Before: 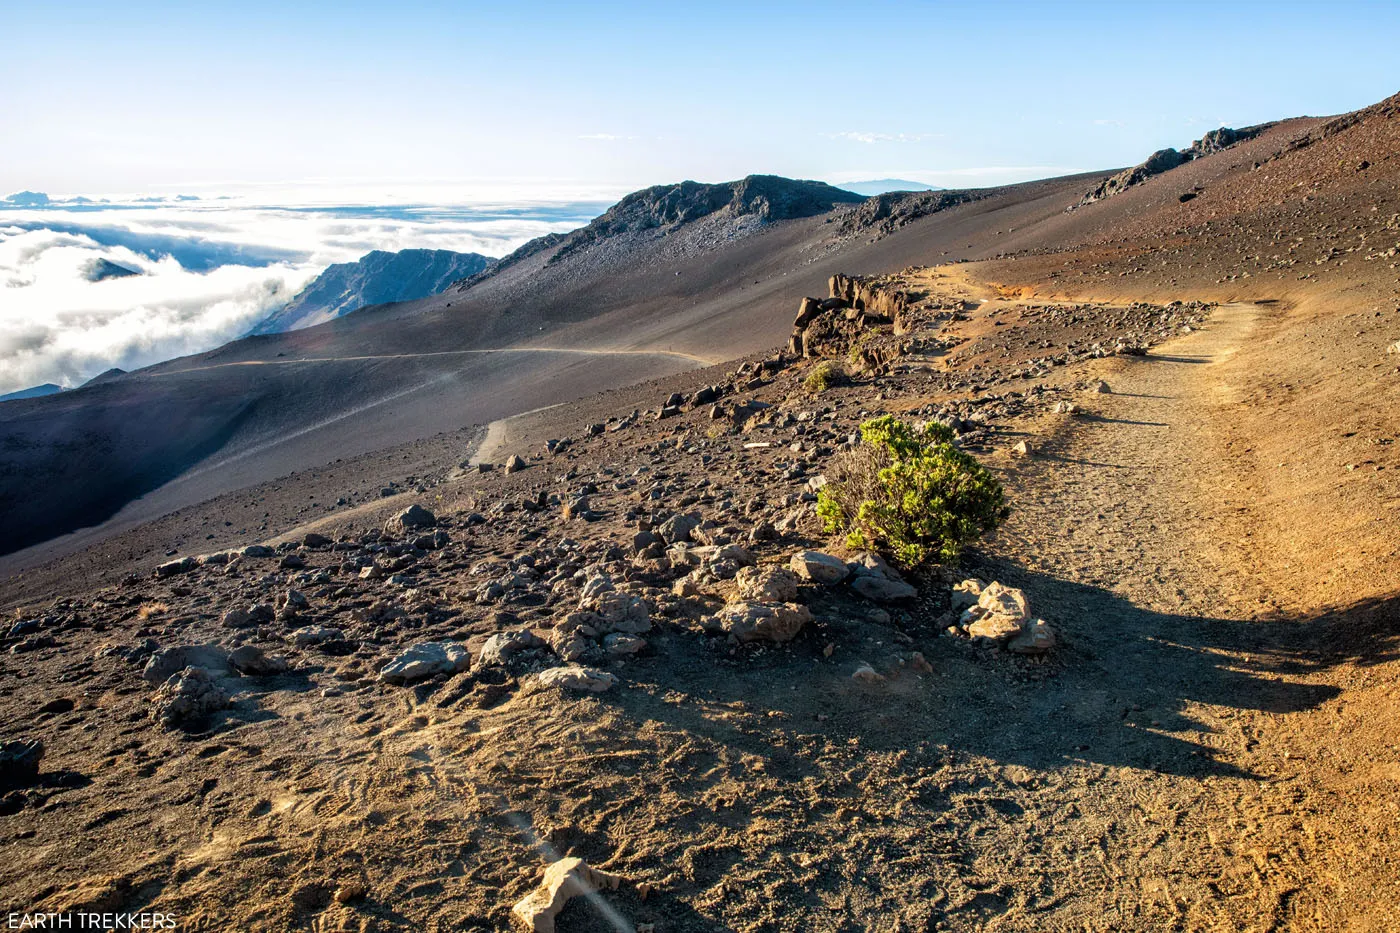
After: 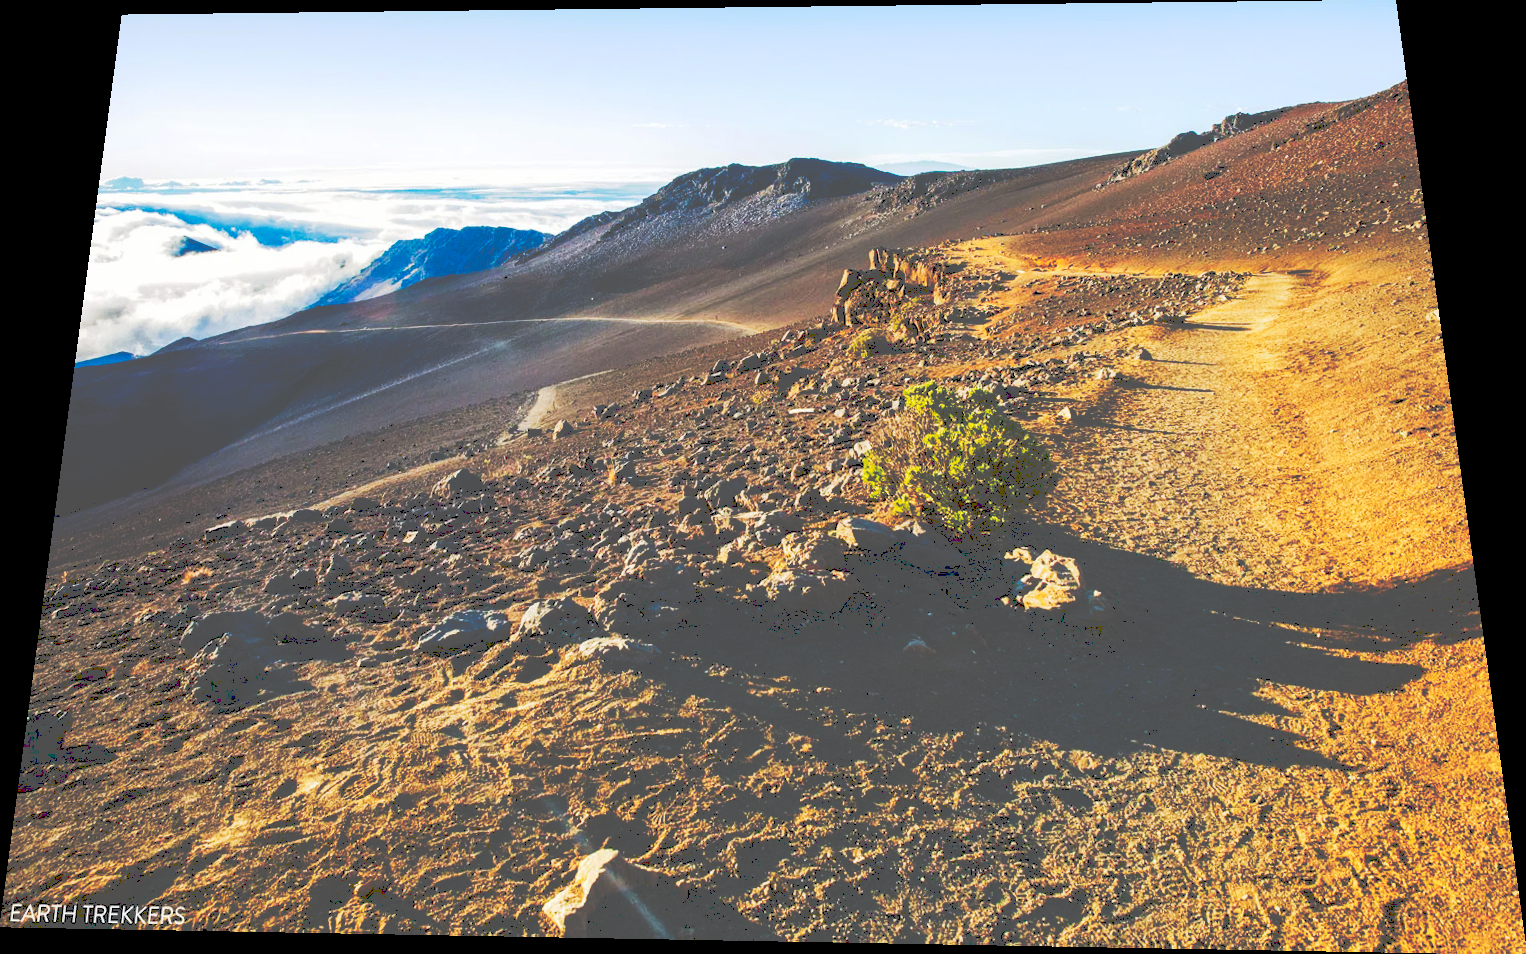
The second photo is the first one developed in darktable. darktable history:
tone curve: curves: ch0 [(0, 0) (0.003, 0.331) (0.011, 0.333) (0.025, 0.333) (0.044, 0.334) (0.069, 0.335) (0.1, 0.338) (0.136, 0.342) (0.177, 0.347) (0.224, 0.352) (0.277, 0.359) (0.335, 0.39) (0.399, 0.434) (0.468, 0.509) (0.543, 0.615) (0.623, 0.731) (0.709, 0.814) (0.801, 0.88) (0.898, 0.921) (1, 1)], preserve colors none
rotate and perspective: rotation 0.128°, lens shift (vertical) -0.181, lens shift (horizontal) -0.044, shear 0.001, automatic cropping off
color balance rgb: perceptual saturation grading › global saturation 35%, perceptual saturation grading › highlights -25%, perceptual saturation grading › shadows 50%
